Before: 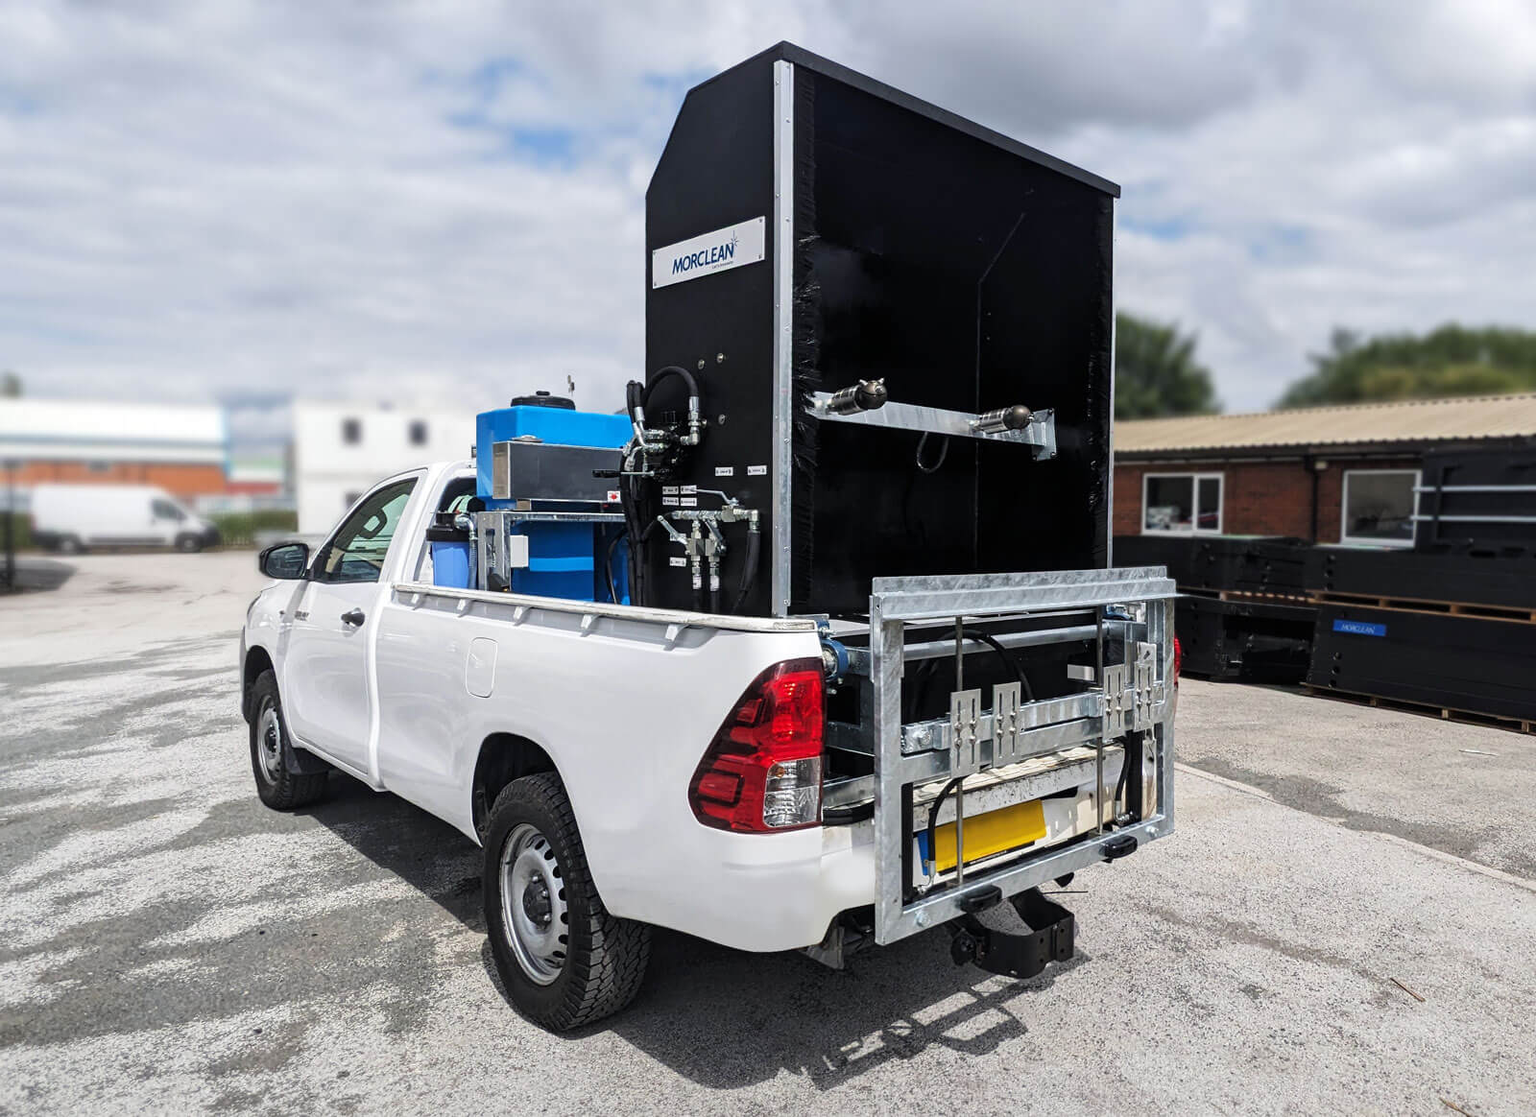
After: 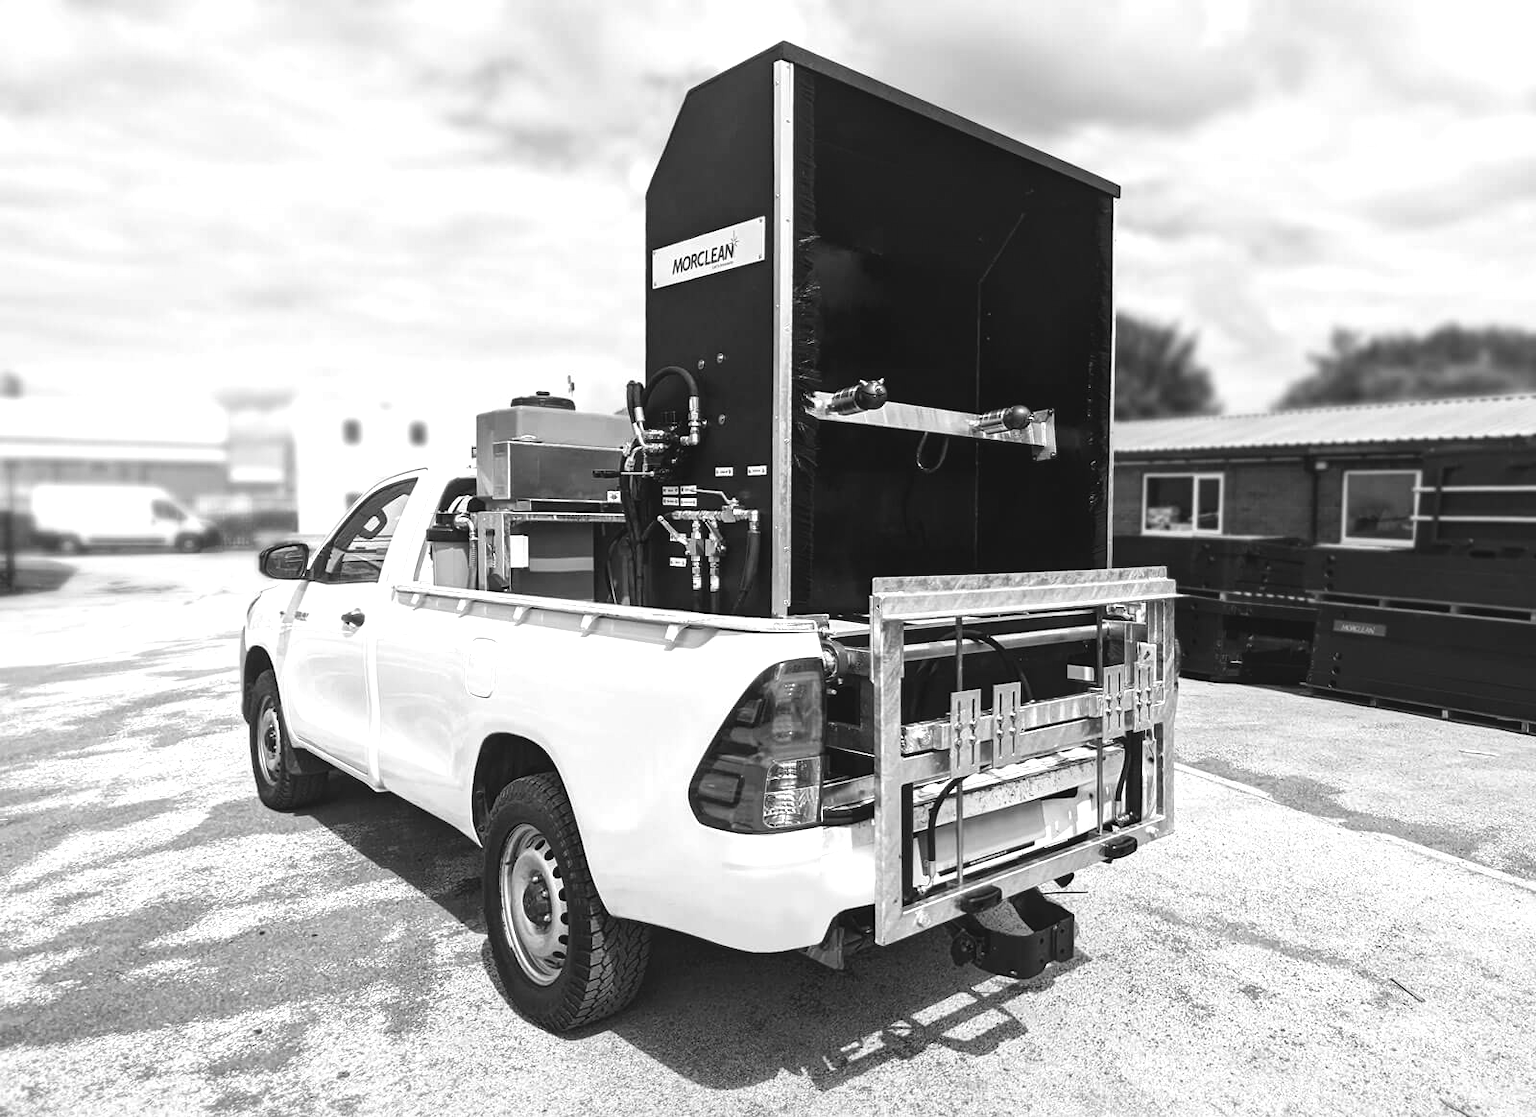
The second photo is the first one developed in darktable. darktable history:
monochrome: on, module defaults
exposure: black level correction -0.005, exposure 0.622 EV, compensate highlight preservation false
